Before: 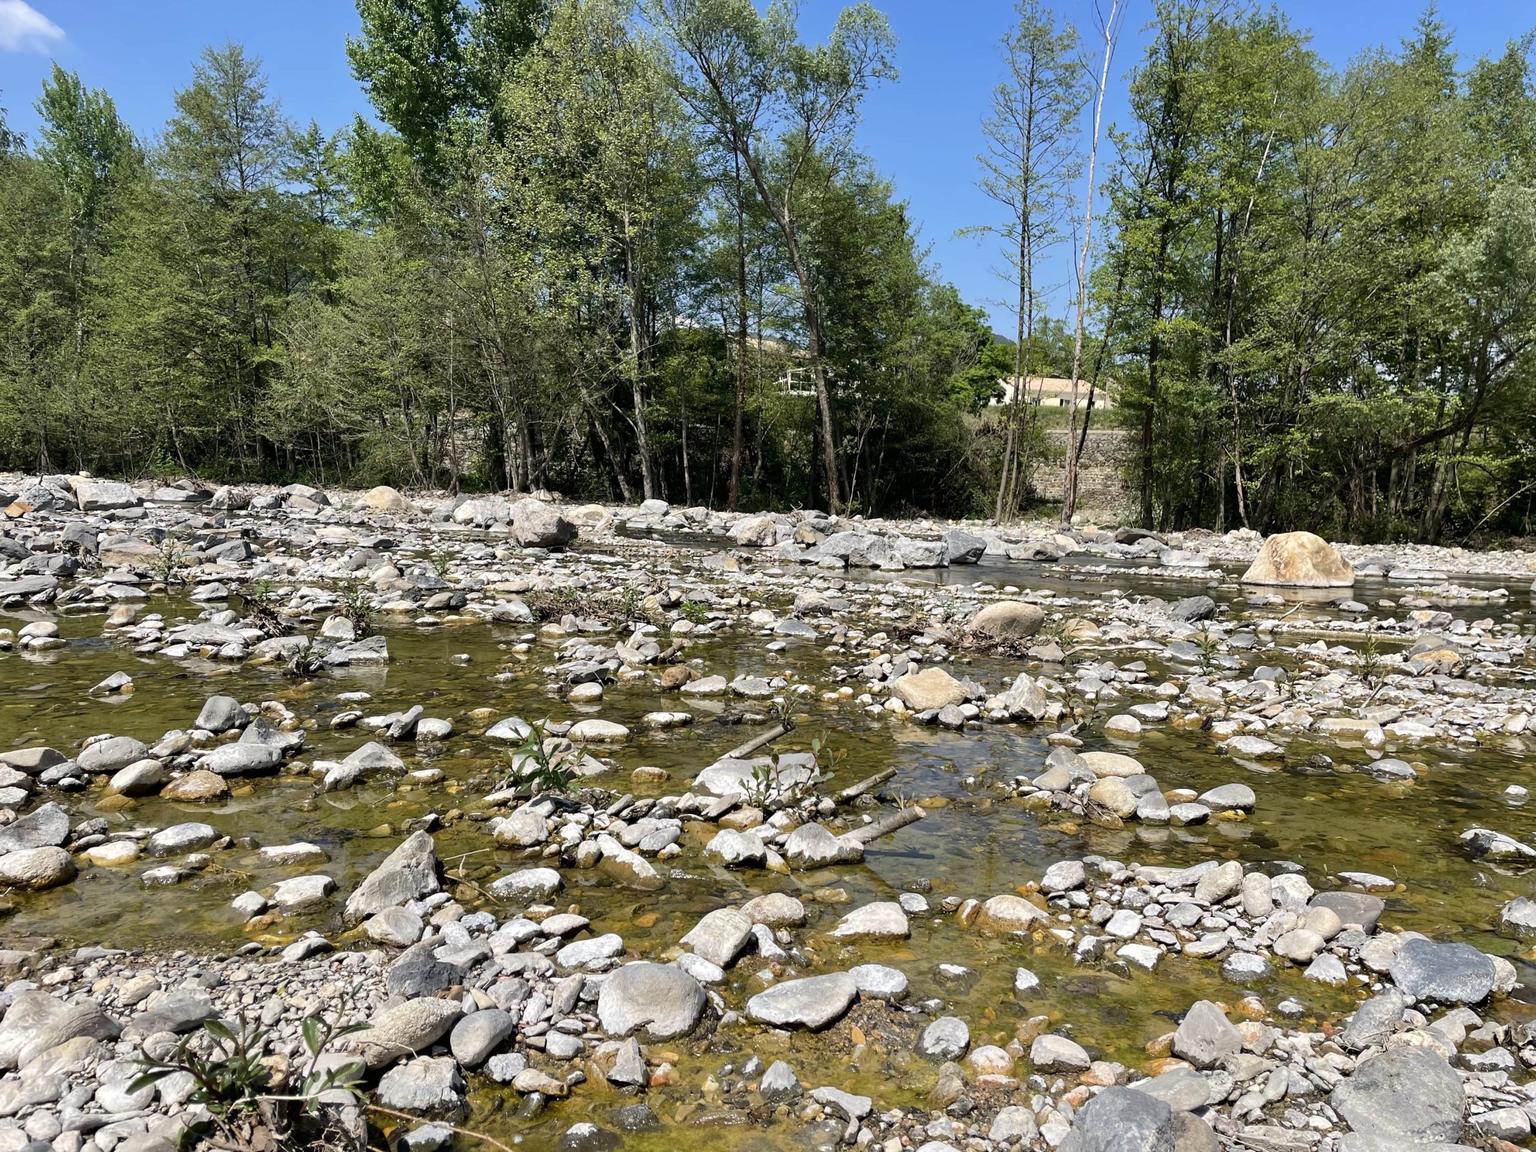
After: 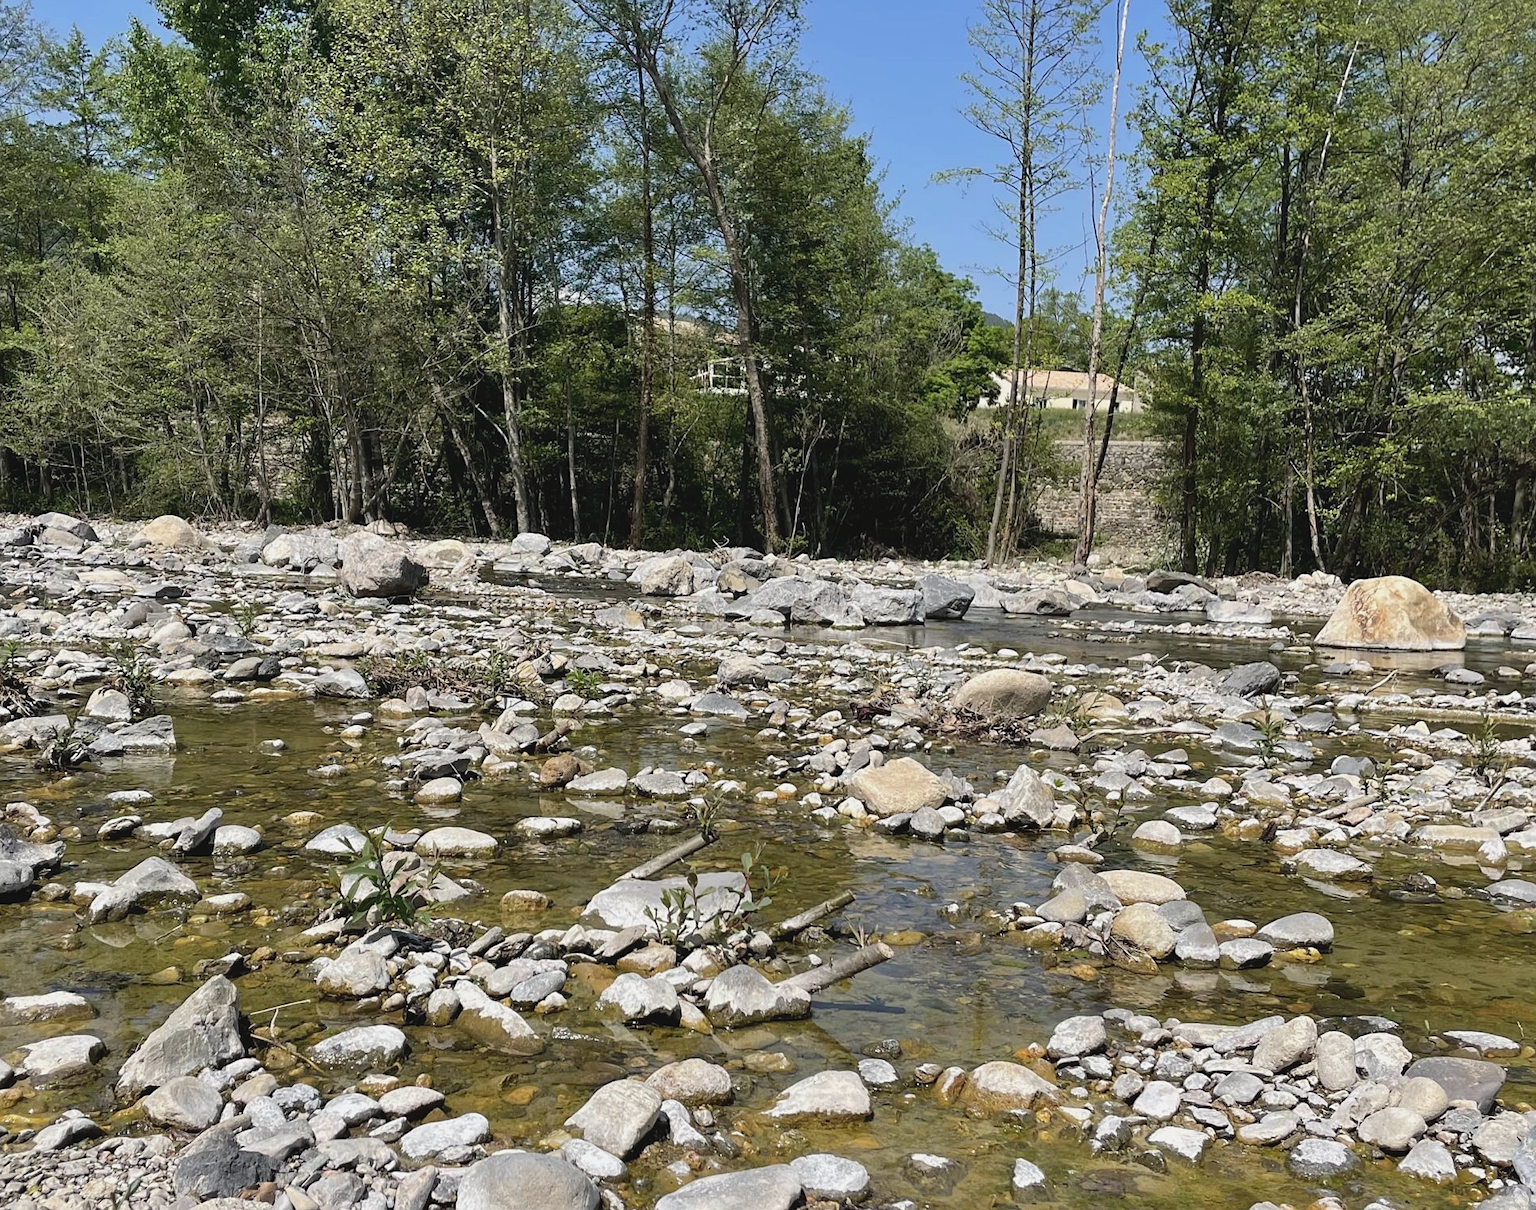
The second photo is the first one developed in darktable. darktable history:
crop: left 16.74%, top 8.743%, right 8.357%, bottom 12.547%
sharpen: radius 1.302, amount 0.302, threshold 0.208
contrast brightness saturation: contrast -0.1, saturation -0.09
levels: black 0.033%
